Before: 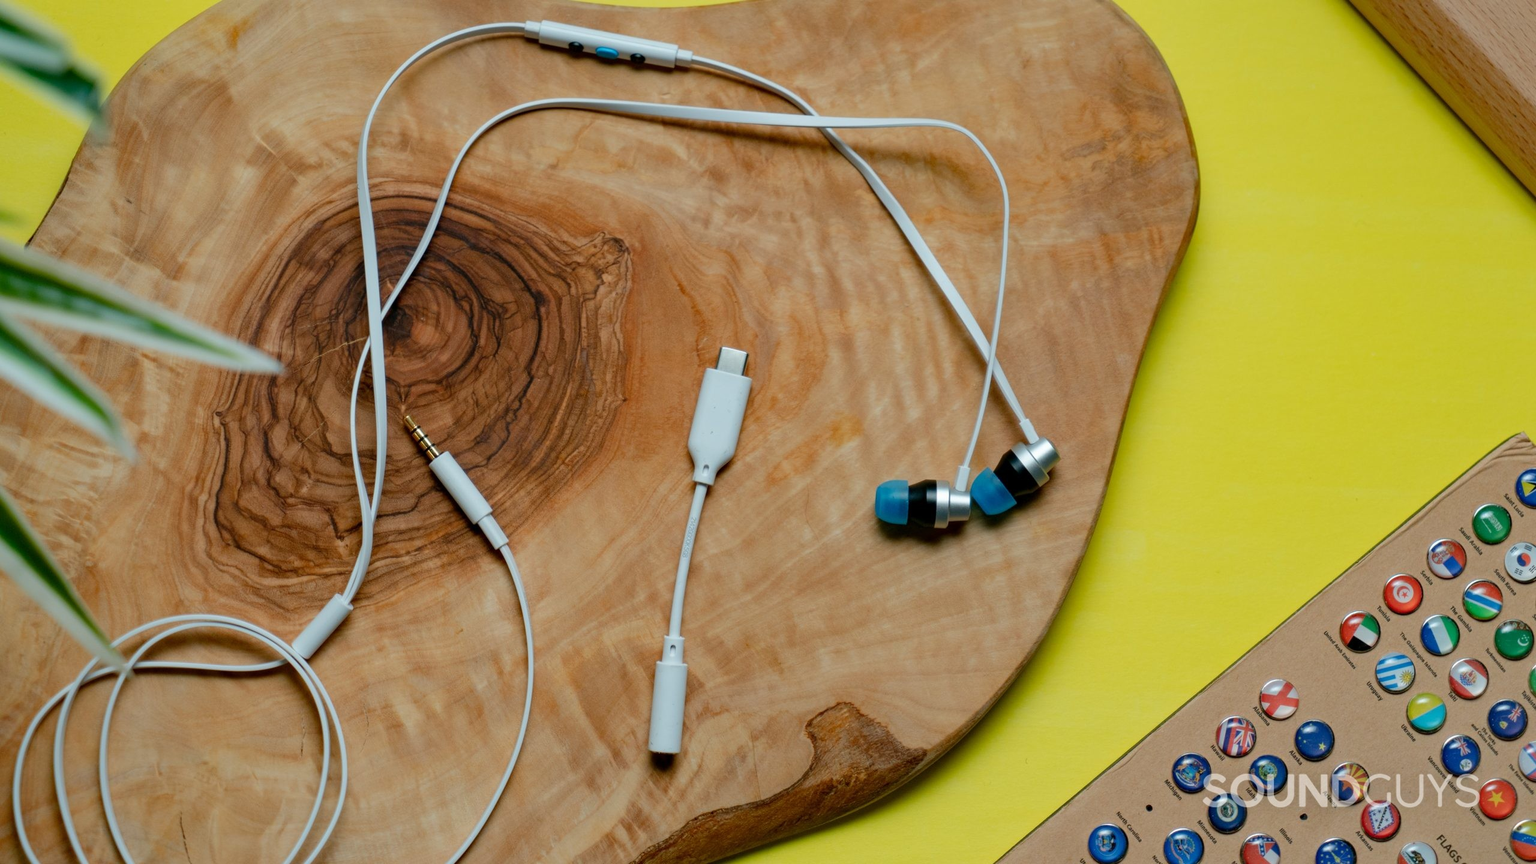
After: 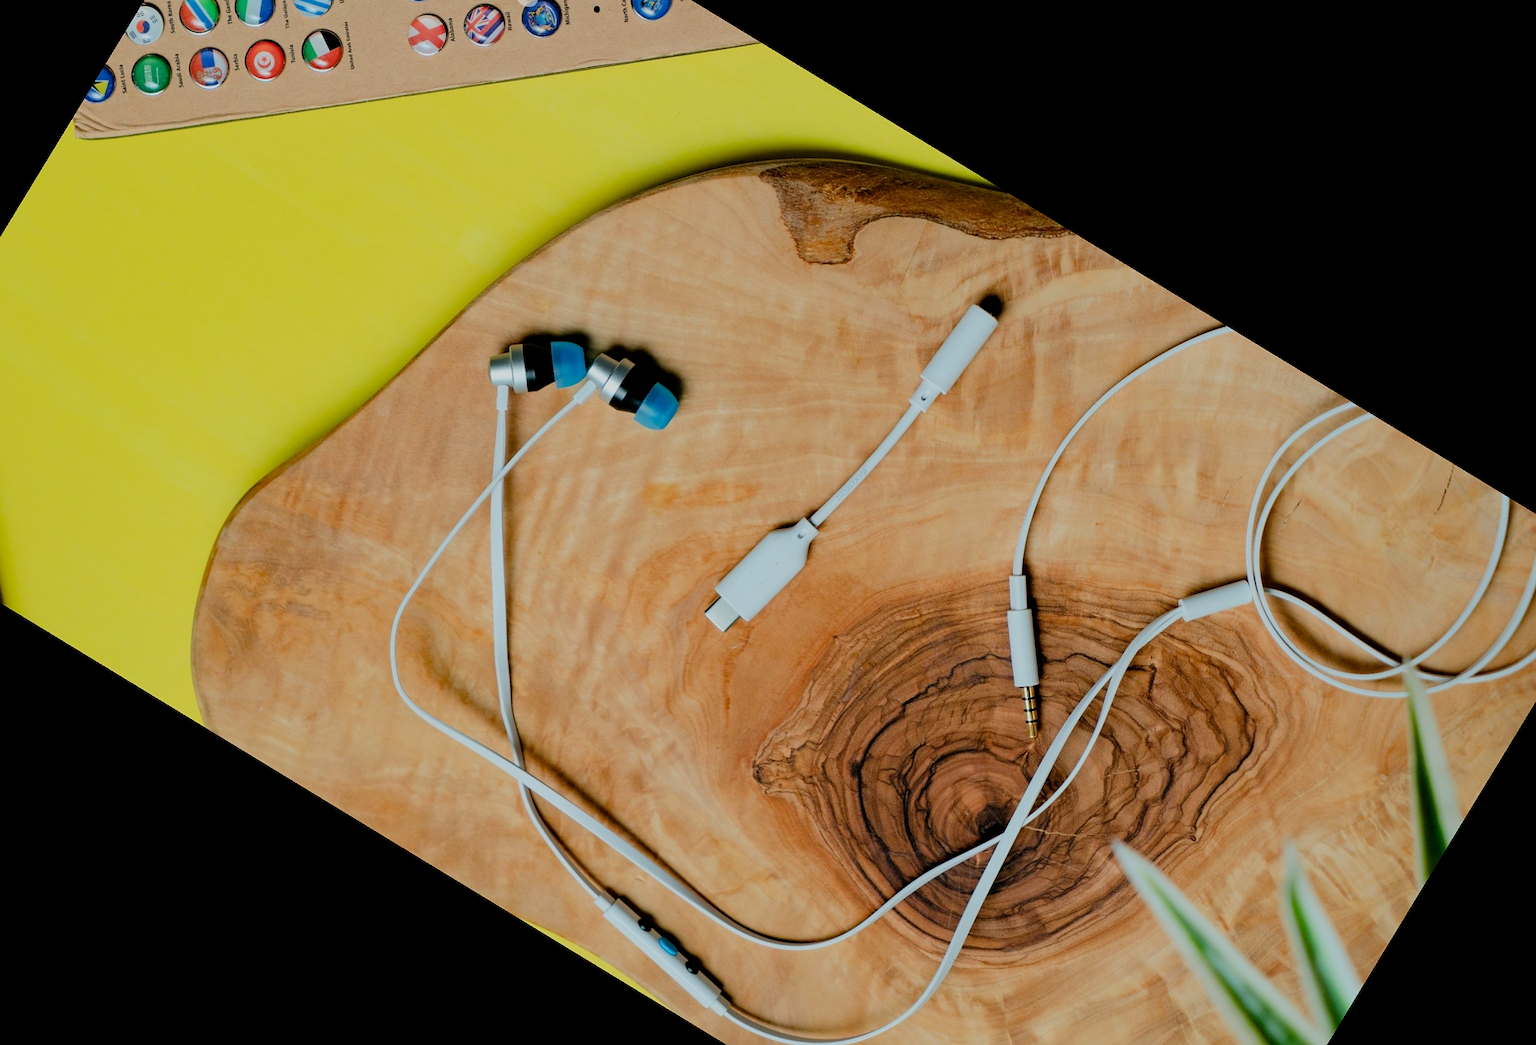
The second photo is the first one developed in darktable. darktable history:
exposure: black level correction 0.001, exposure 0.5 EV, compensate exposure bias true, compensate highlight preservation false
sharpen: radius 1.458, amount 0.398, threshold 1.271
filmic rgb: black relative exposure -6.15 EV, white relative exposure 6.96 EV, hardness 2.23, color science v6 (2022)
crop and rotate: angle 148.68°, left 9.111%, top 15.603%, right 4.588%, bottom 17.041%
